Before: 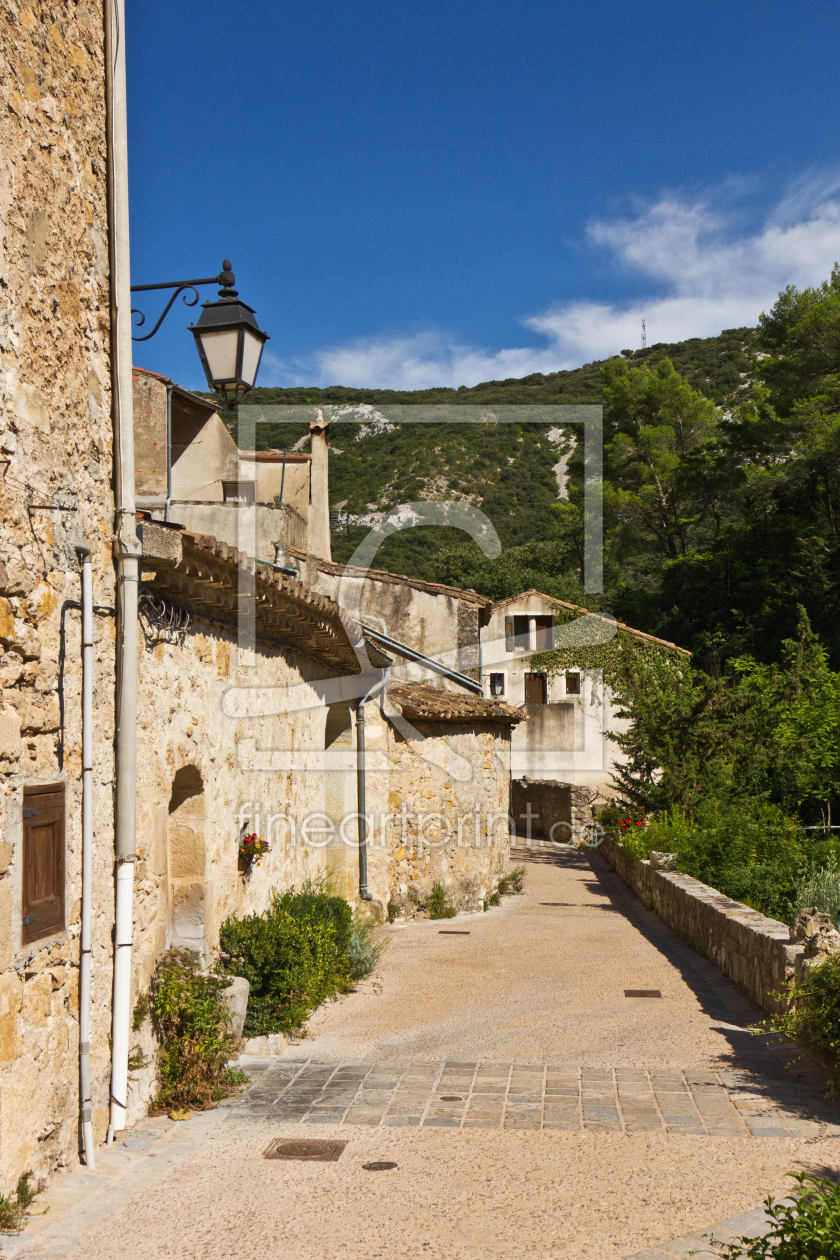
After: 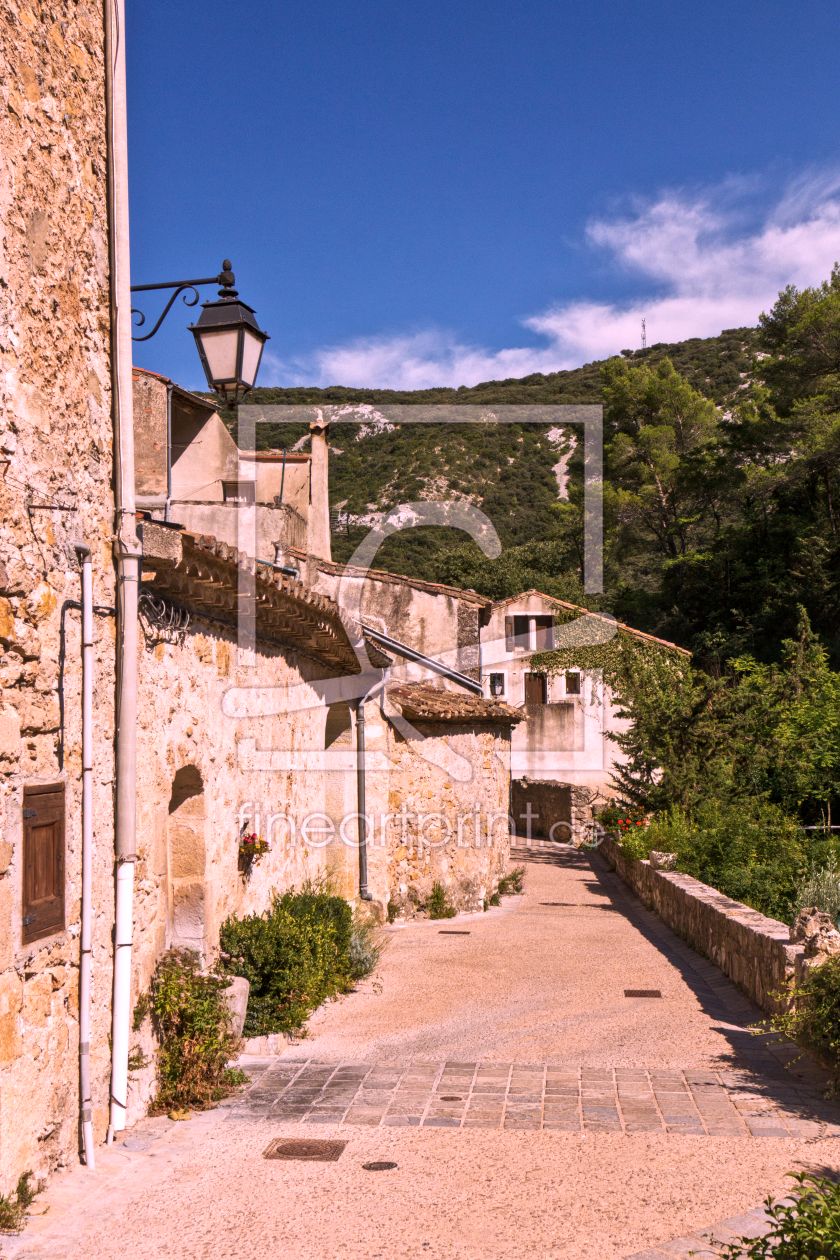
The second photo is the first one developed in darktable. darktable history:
local contrast: on, module defaults
color zones: curves: ch0 [(0, 0.613) (0.01, 0.613) (0.245, 0.448) (0.498, 0.529) (0.642, 0.665) (0.879, 0.777) (0.99, 0.613)]; ch1 [(0, 0) (0.143, 0) (0.286, 0) (0.429, 0) (0.571, 0) (0.714, 0) (0.857, 0)], mix -93.41%
color correction: highlights a* -0.137, highlights b* 0.137
white balance: red 1.188, blue 1.11
